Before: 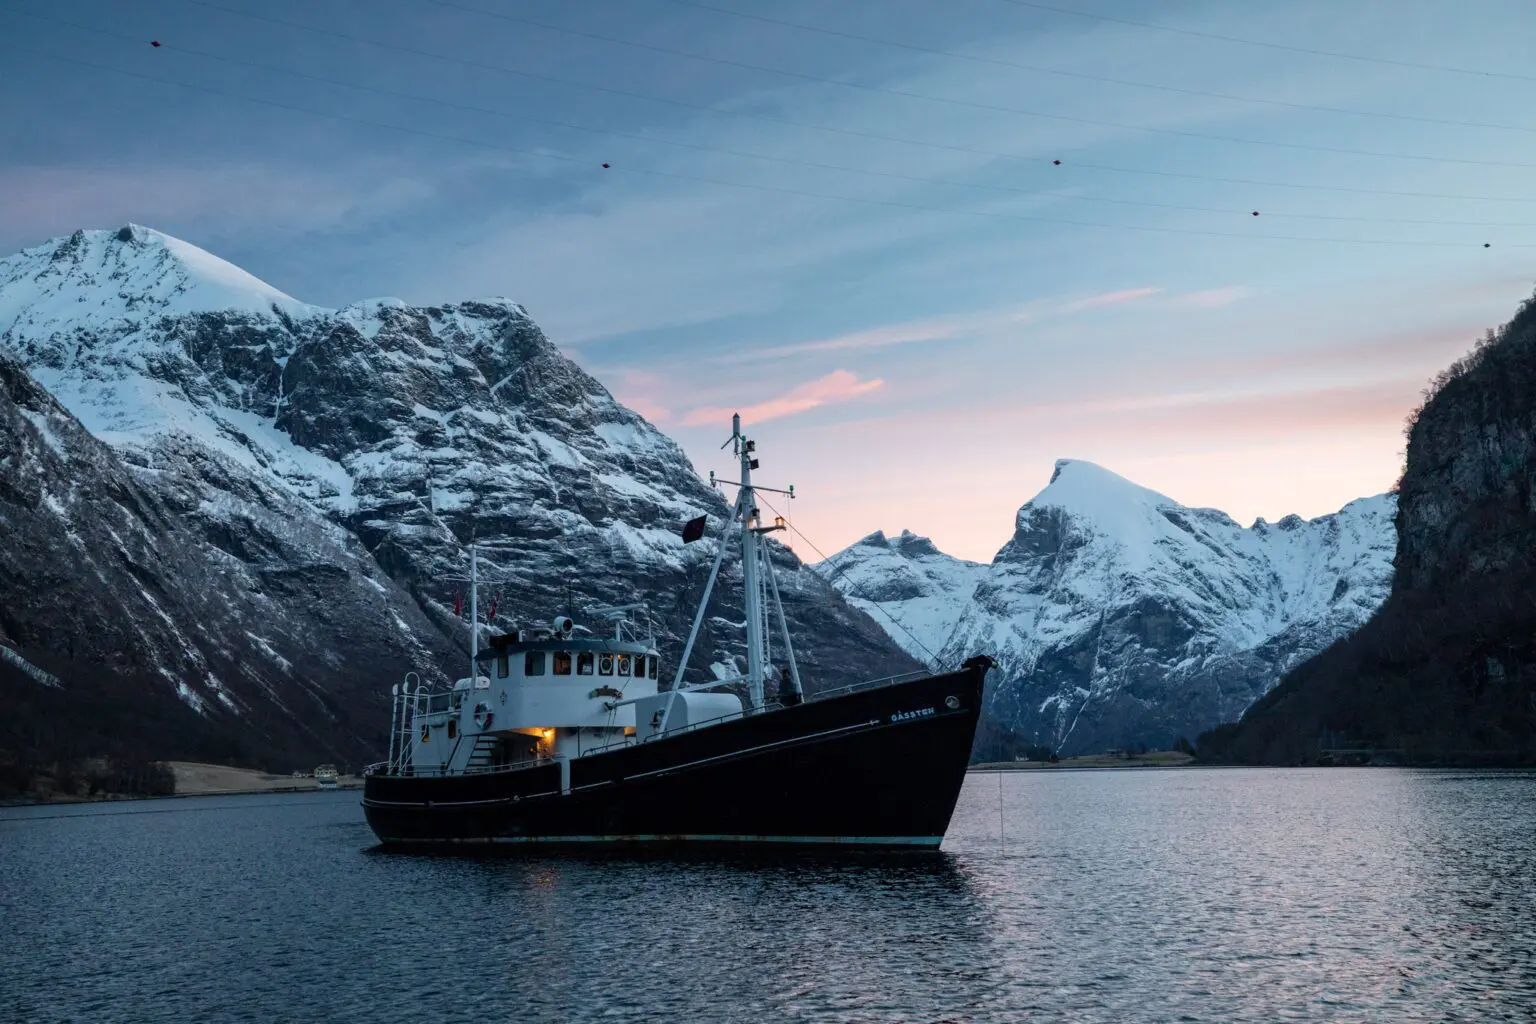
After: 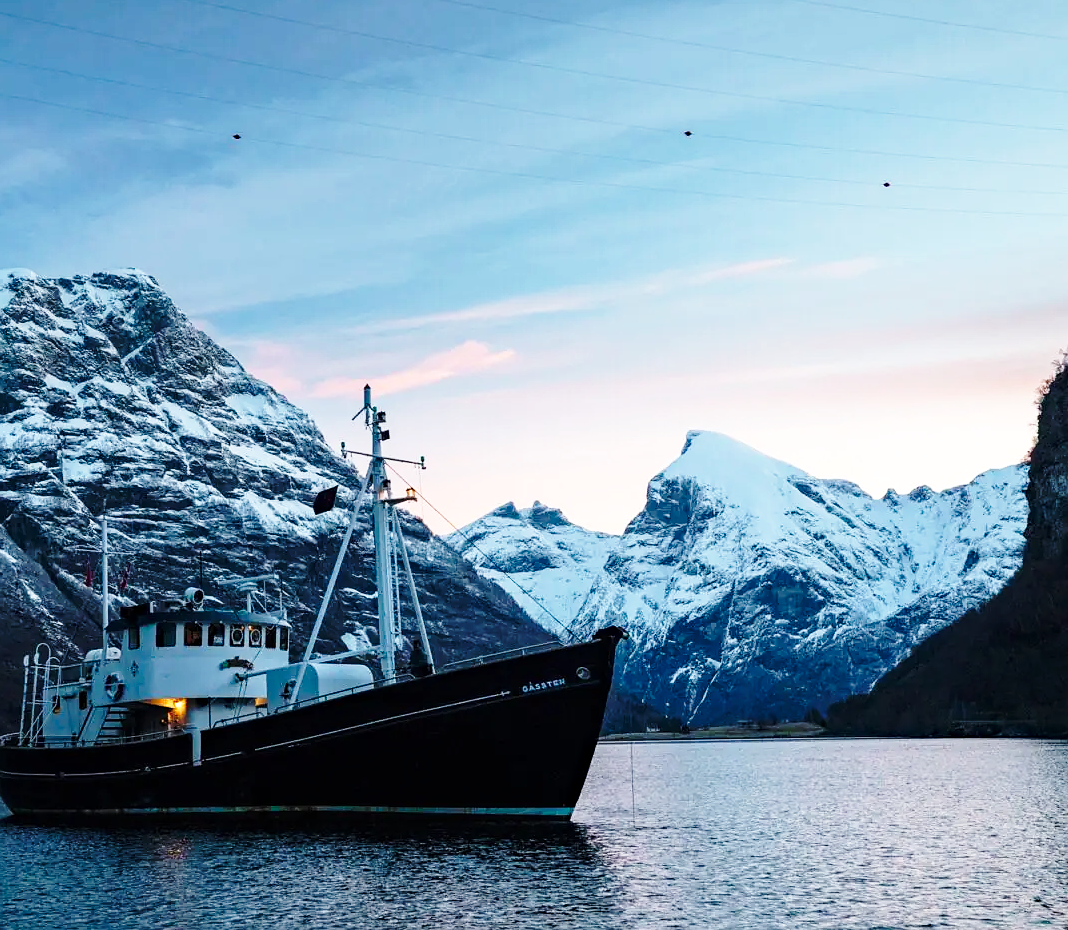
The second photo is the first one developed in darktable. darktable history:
crop and rotate: left 24.034%, top 2.838%, right 6.406%, bottom 6.299%
base curve: curves: ch0 [(0, 0) (0.036, 0.037) (0.121, 0.228) (0.46, 0.76) (0.859, 0.983) (1, 1)], preserve colors none
haze removal: compatibility mode true, adaptive false
sharpen: radius 0.969, amount 0.604
